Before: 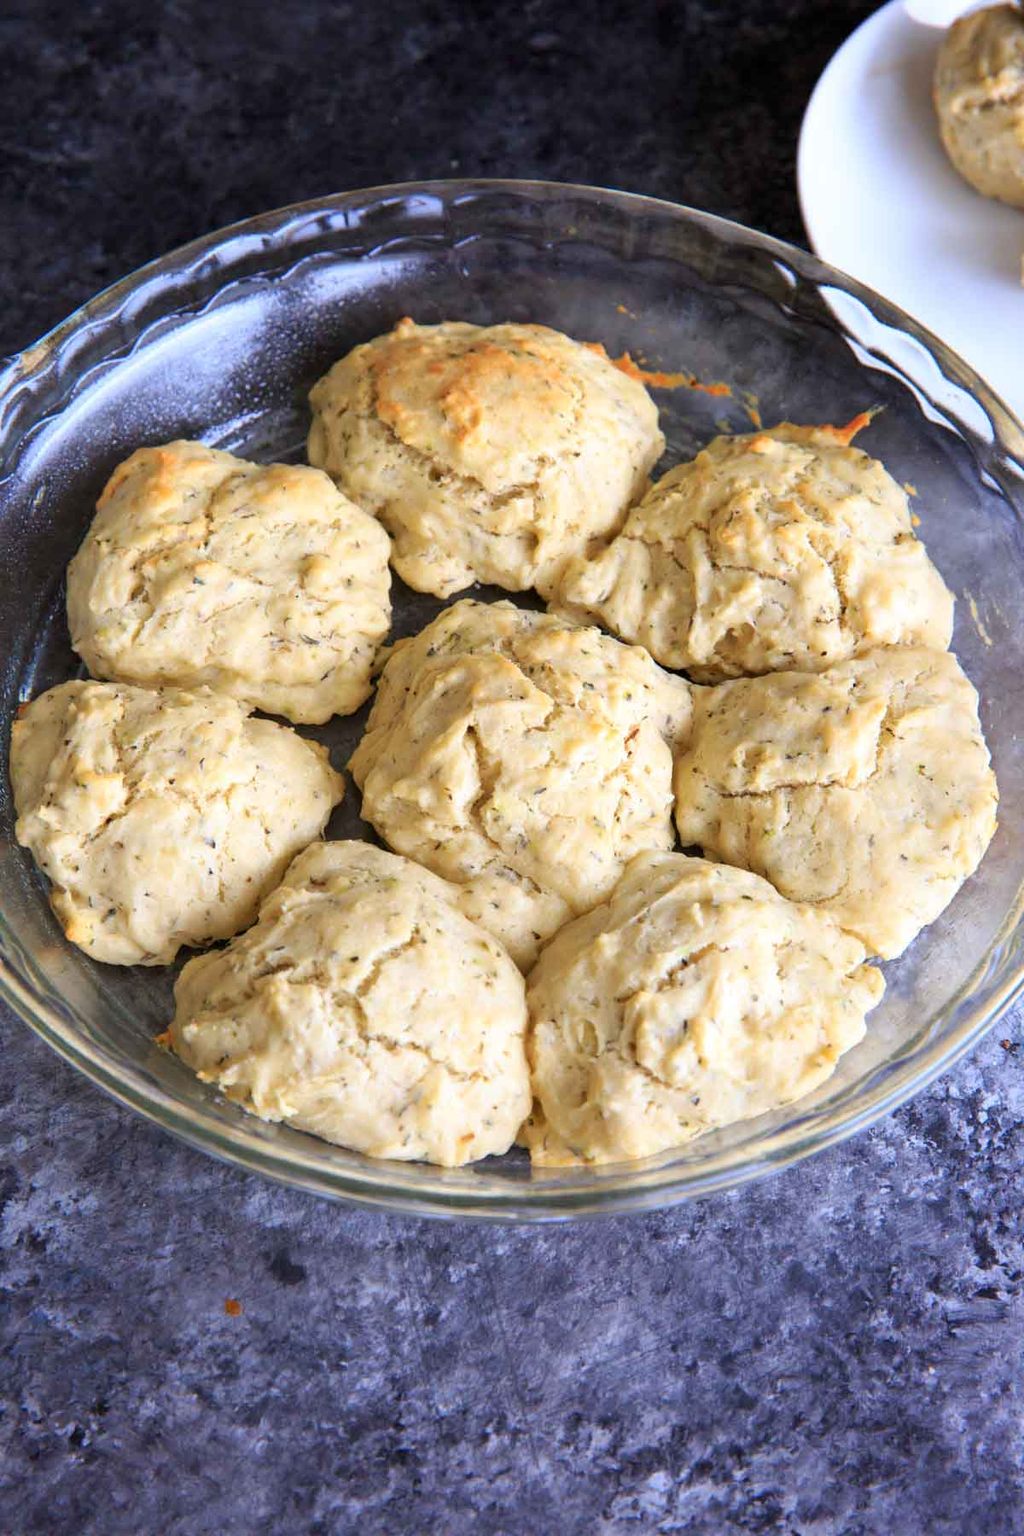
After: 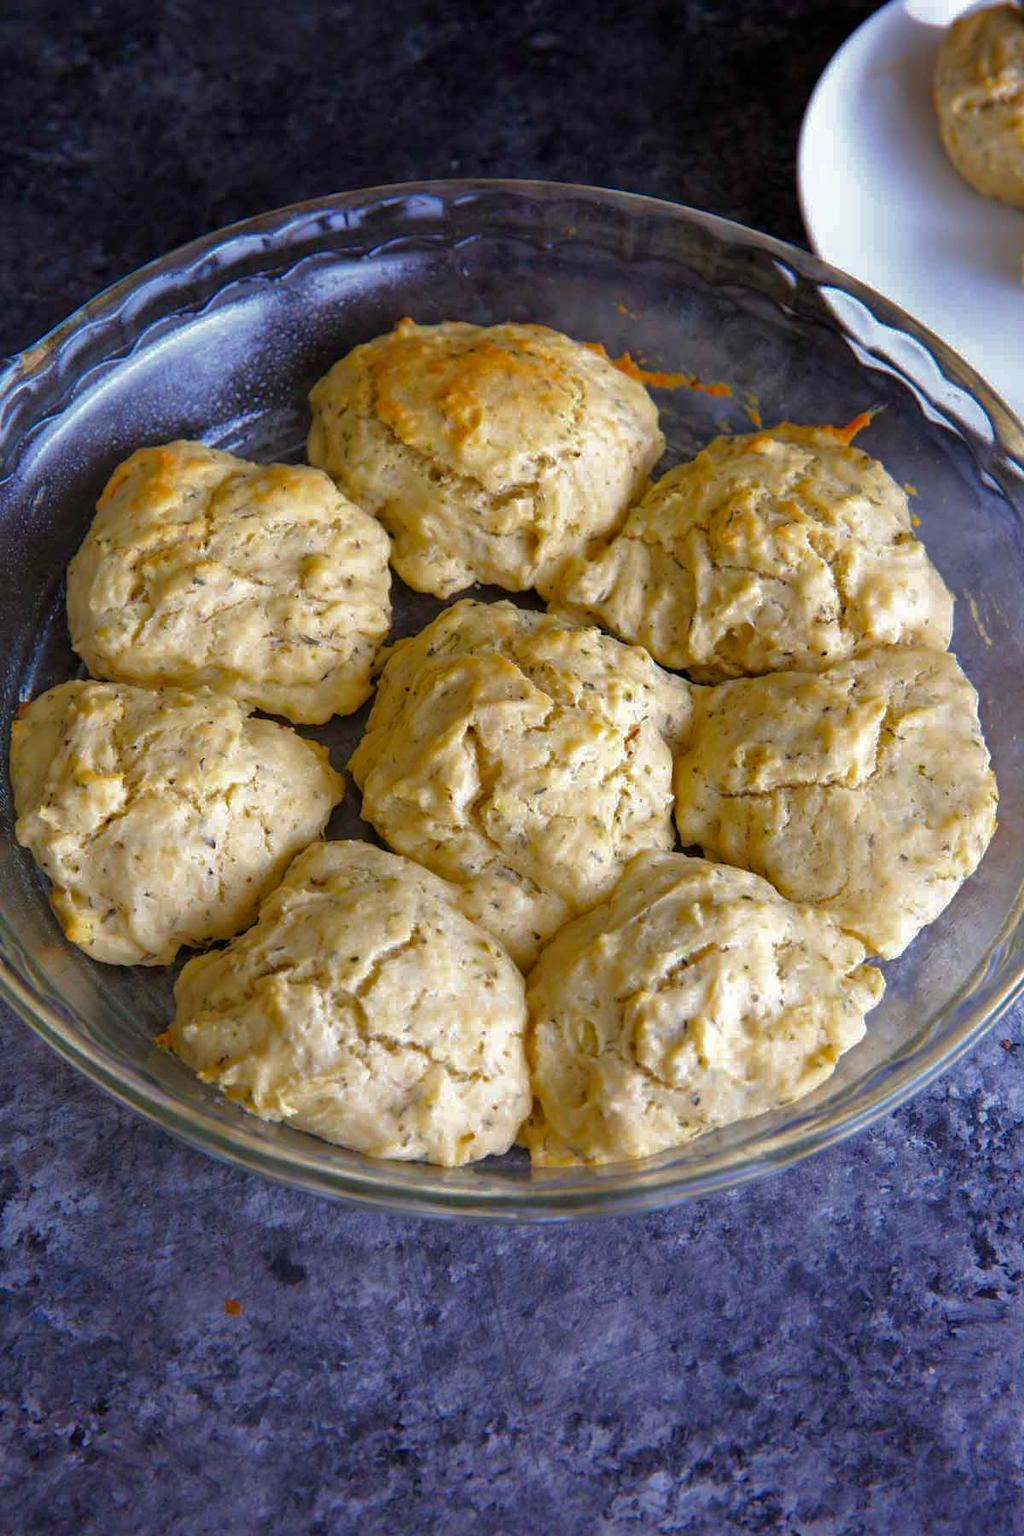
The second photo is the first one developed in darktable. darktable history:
base curve: curves: ch0 [(0, 0) (0.826, 0.587) (1, 1)]
color balance rgb: perceptual saturation grading › global saturation 34.05%, global vibrance 5.56%
